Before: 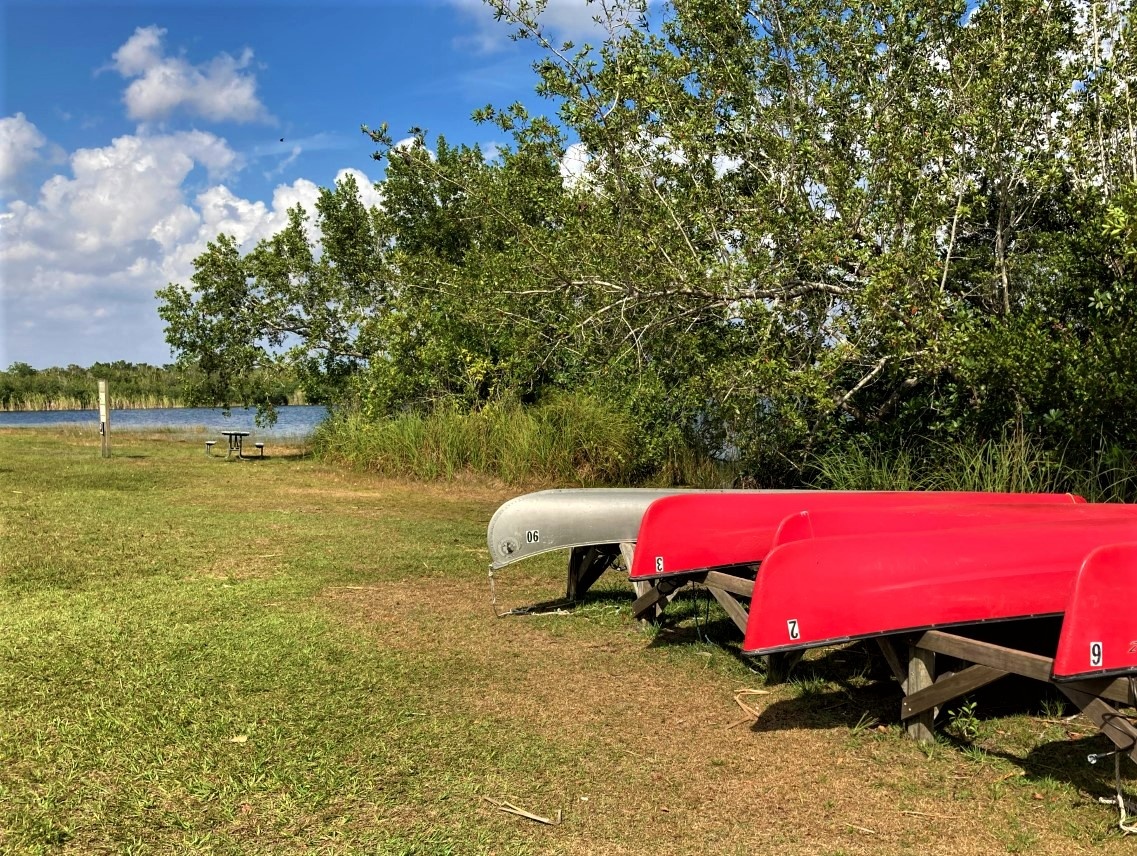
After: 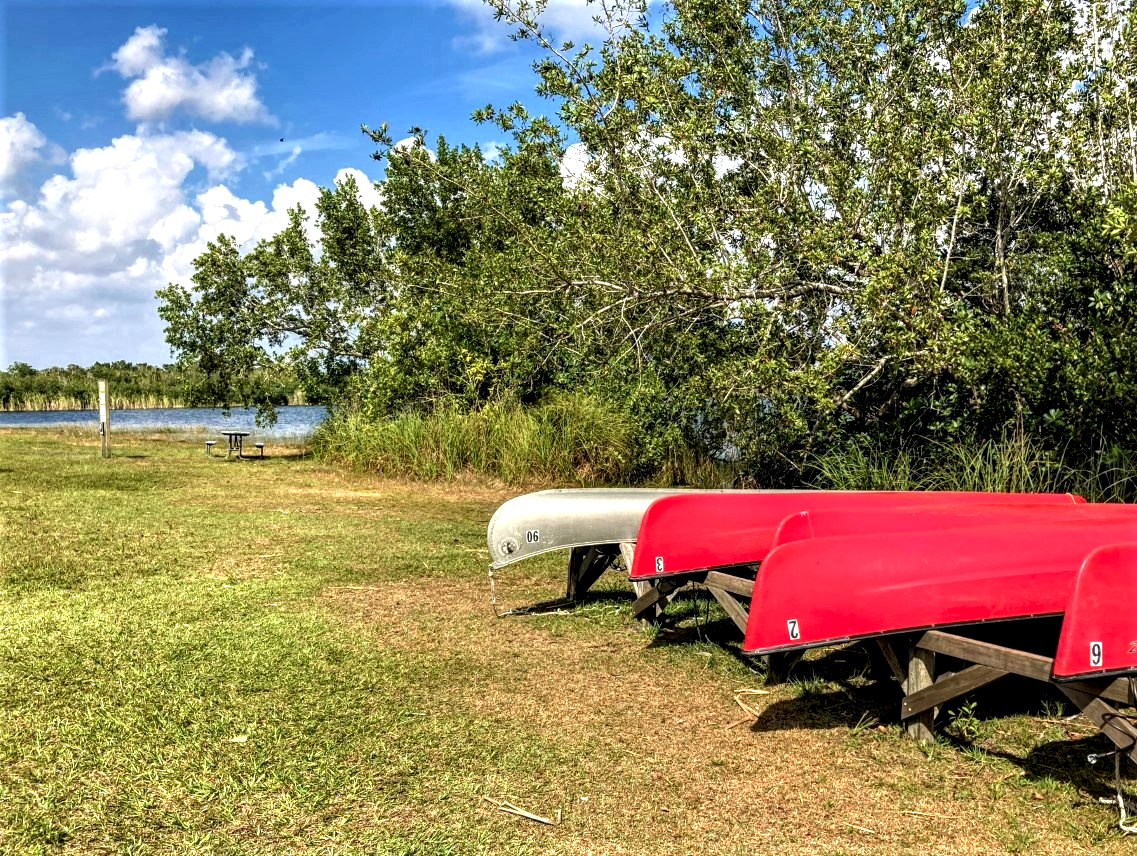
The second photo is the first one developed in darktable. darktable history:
exposure: black level correction 0.001, exposure 0.5 EV, compensate exposure bias true, compensate highlight preservation false
local contrast: highlights 25%, detail 150%
